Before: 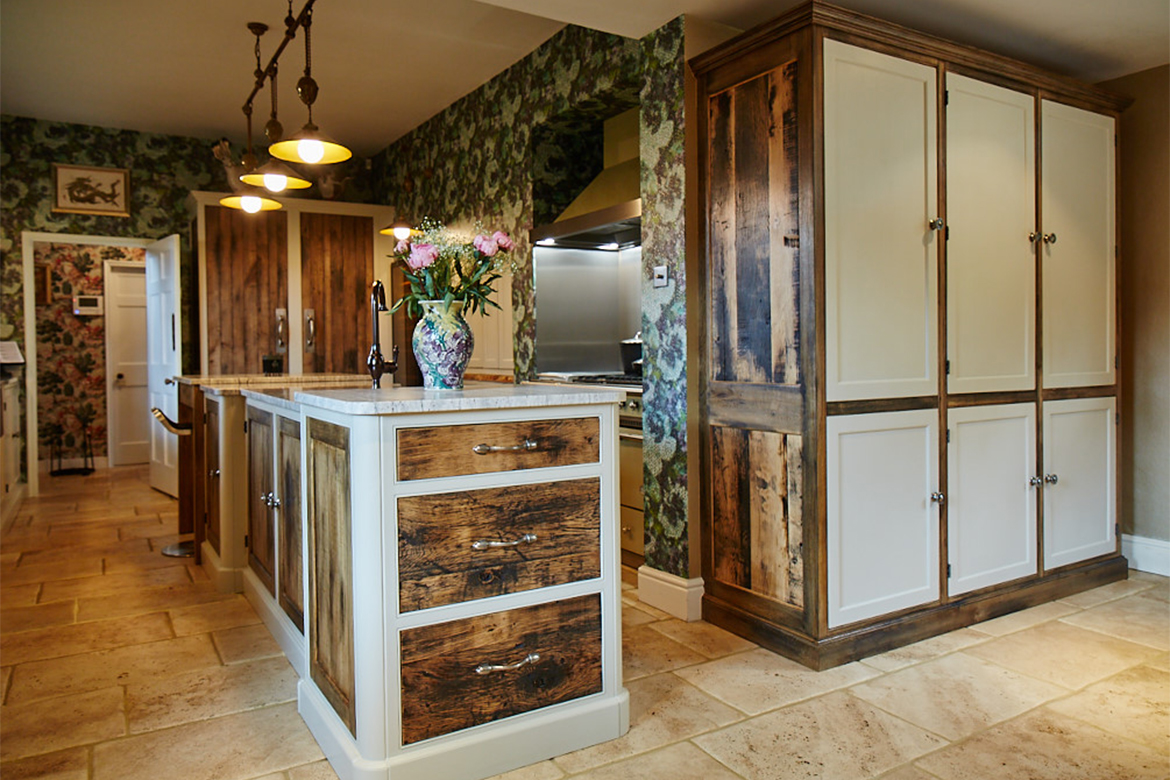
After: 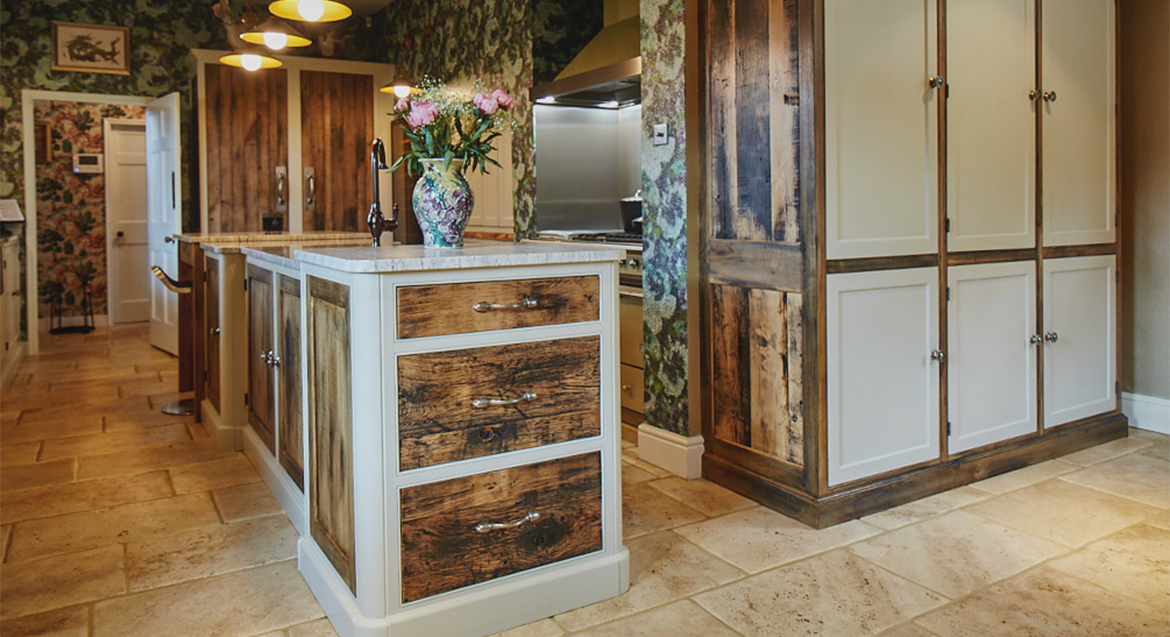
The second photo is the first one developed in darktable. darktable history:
crop and rotate: top 18.265%
local contrast: detail 110%
contrast brightness saturation: contrast -0.092, saturation -0.096
